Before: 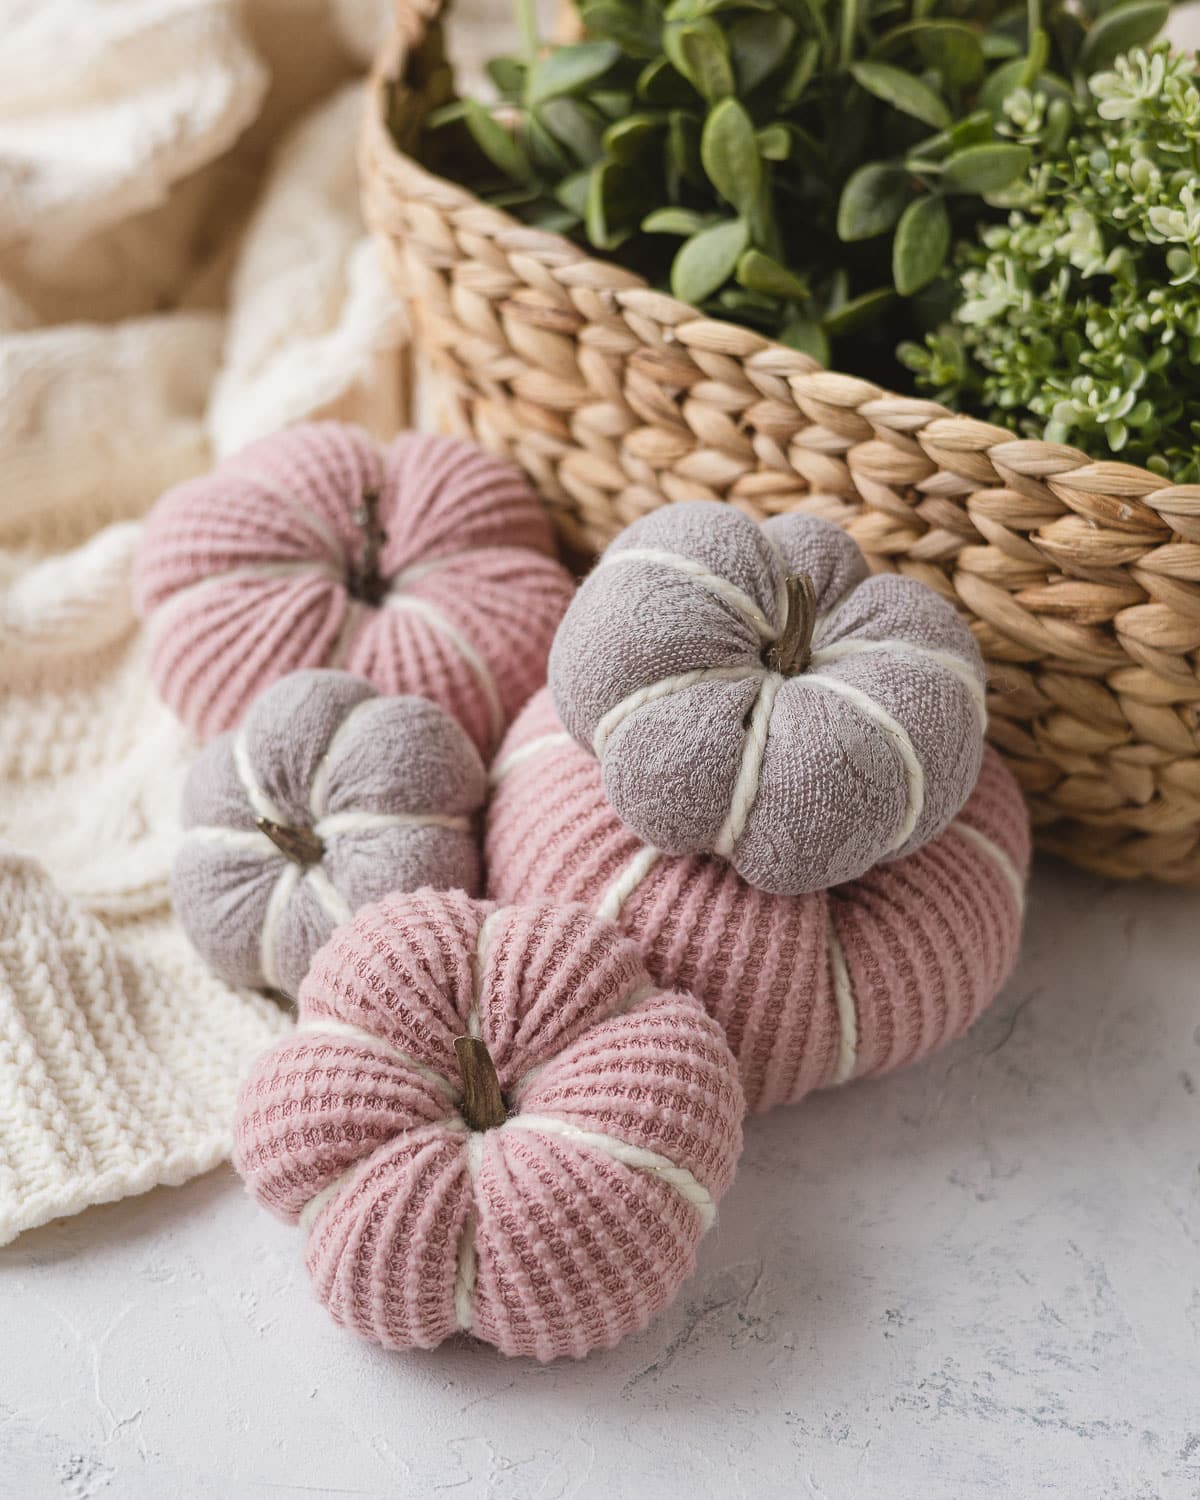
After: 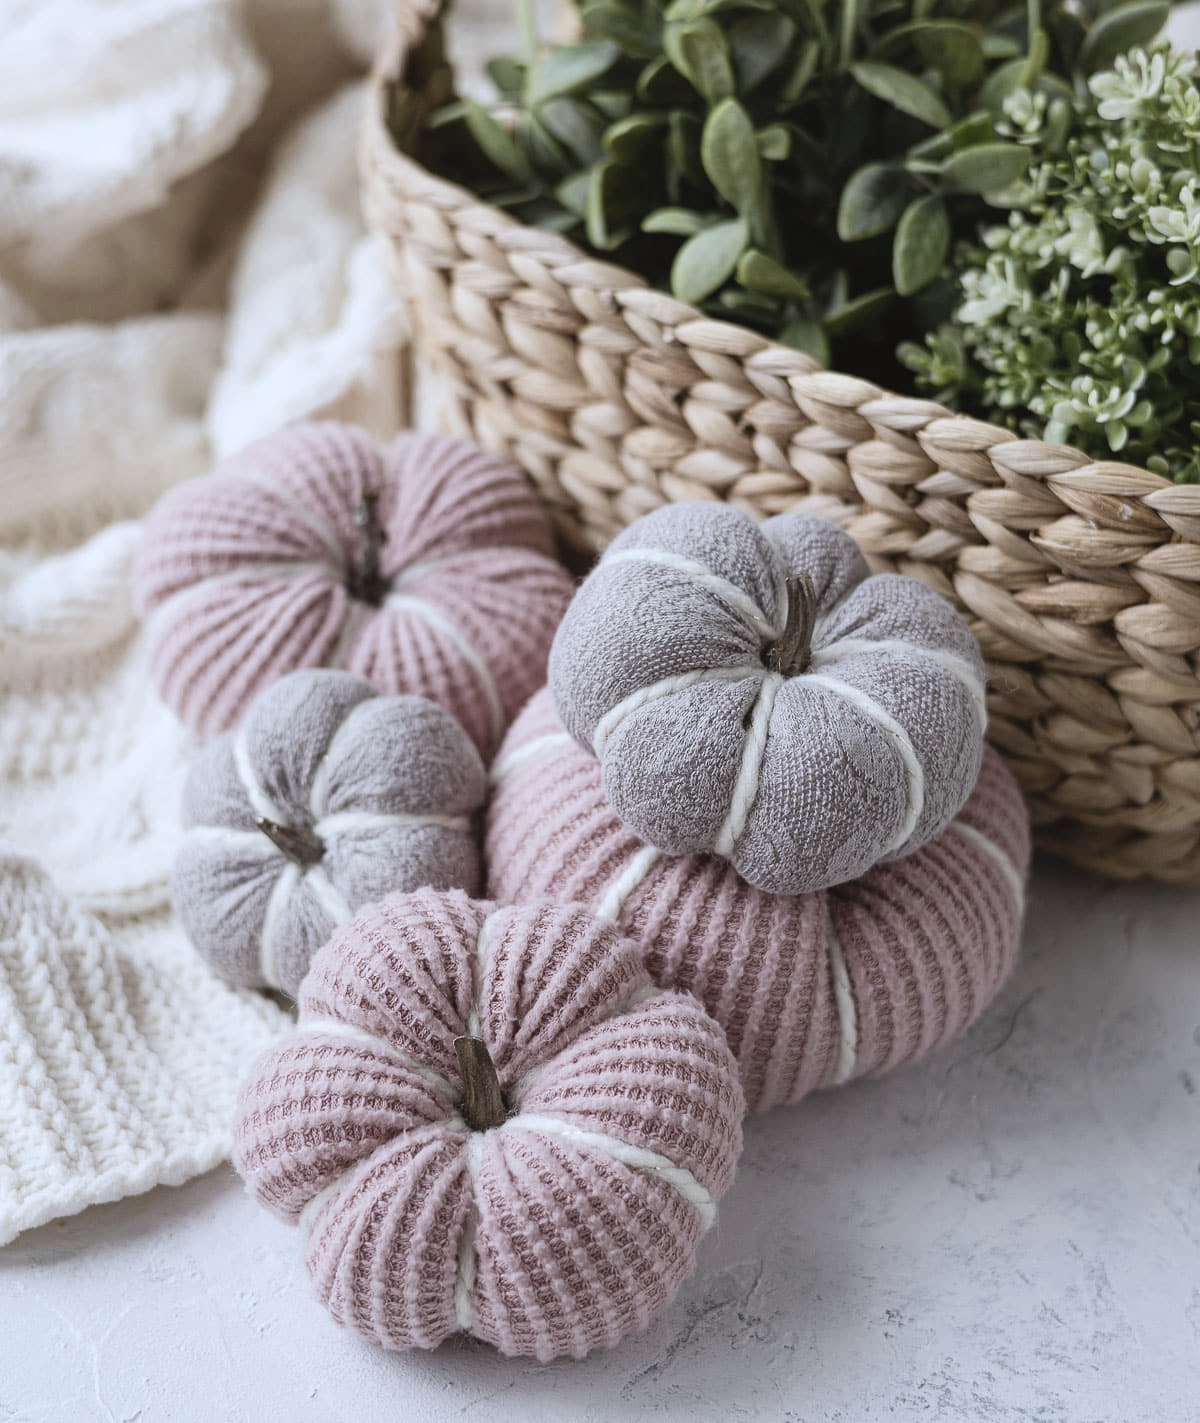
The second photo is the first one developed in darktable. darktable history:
crop and rotate: top 0%, bottom 5.097%
white balance: red 0.931, blue 1.11
contrast brightness saturation: contrast 0.1, saturation -0.36
vibrance: on, module defaults
